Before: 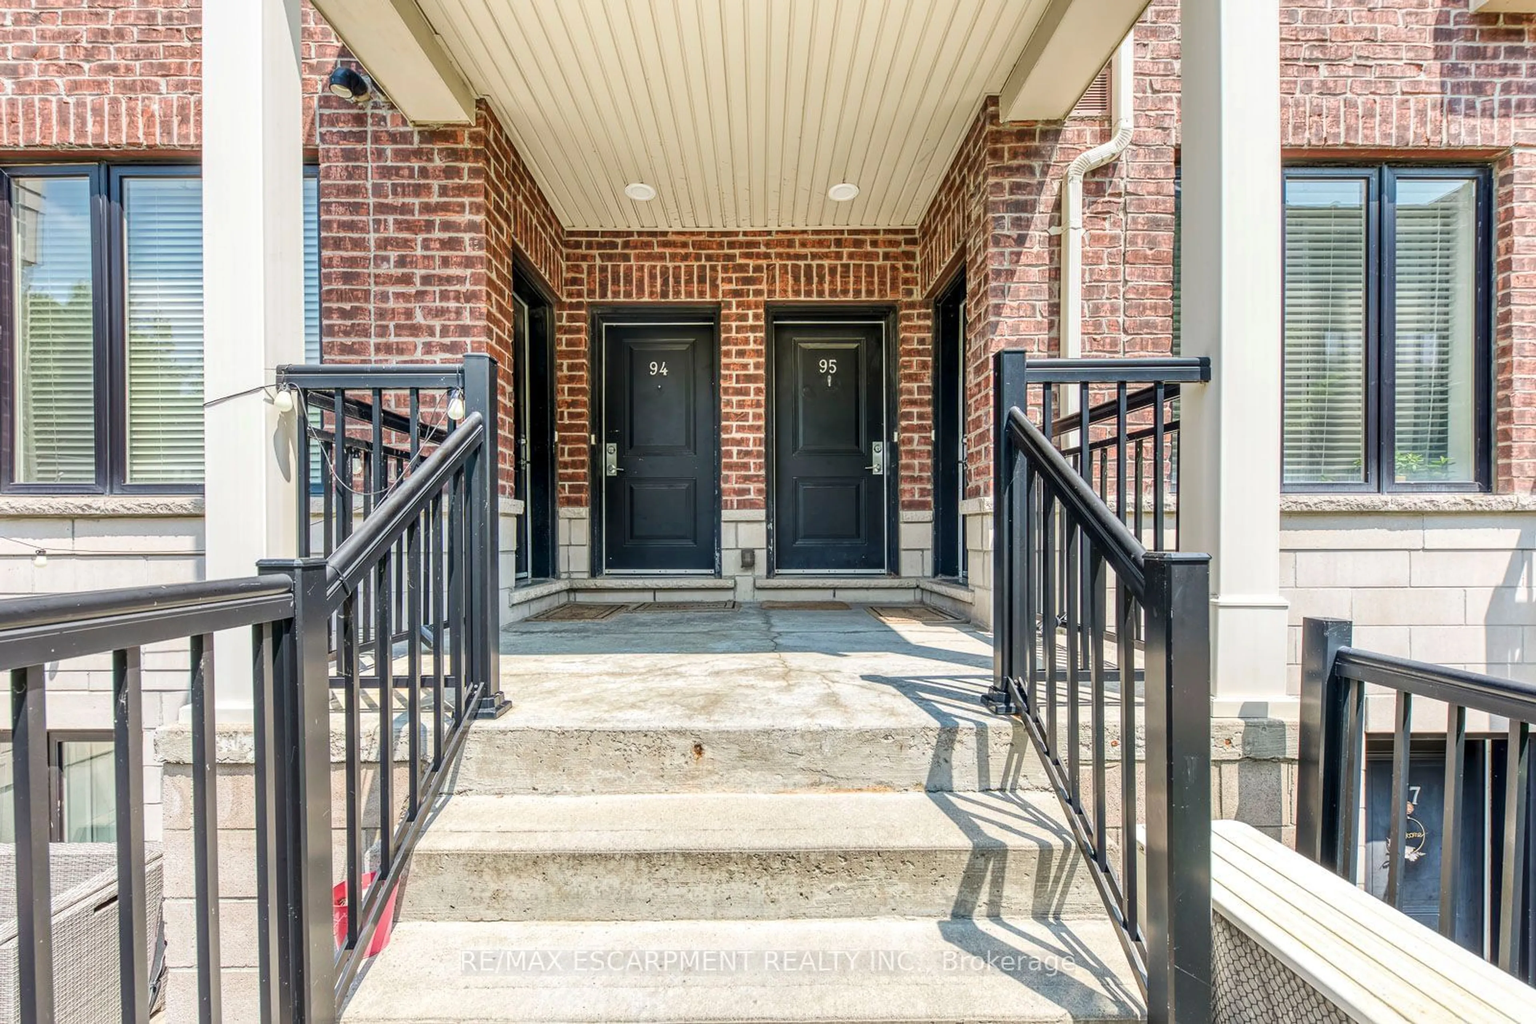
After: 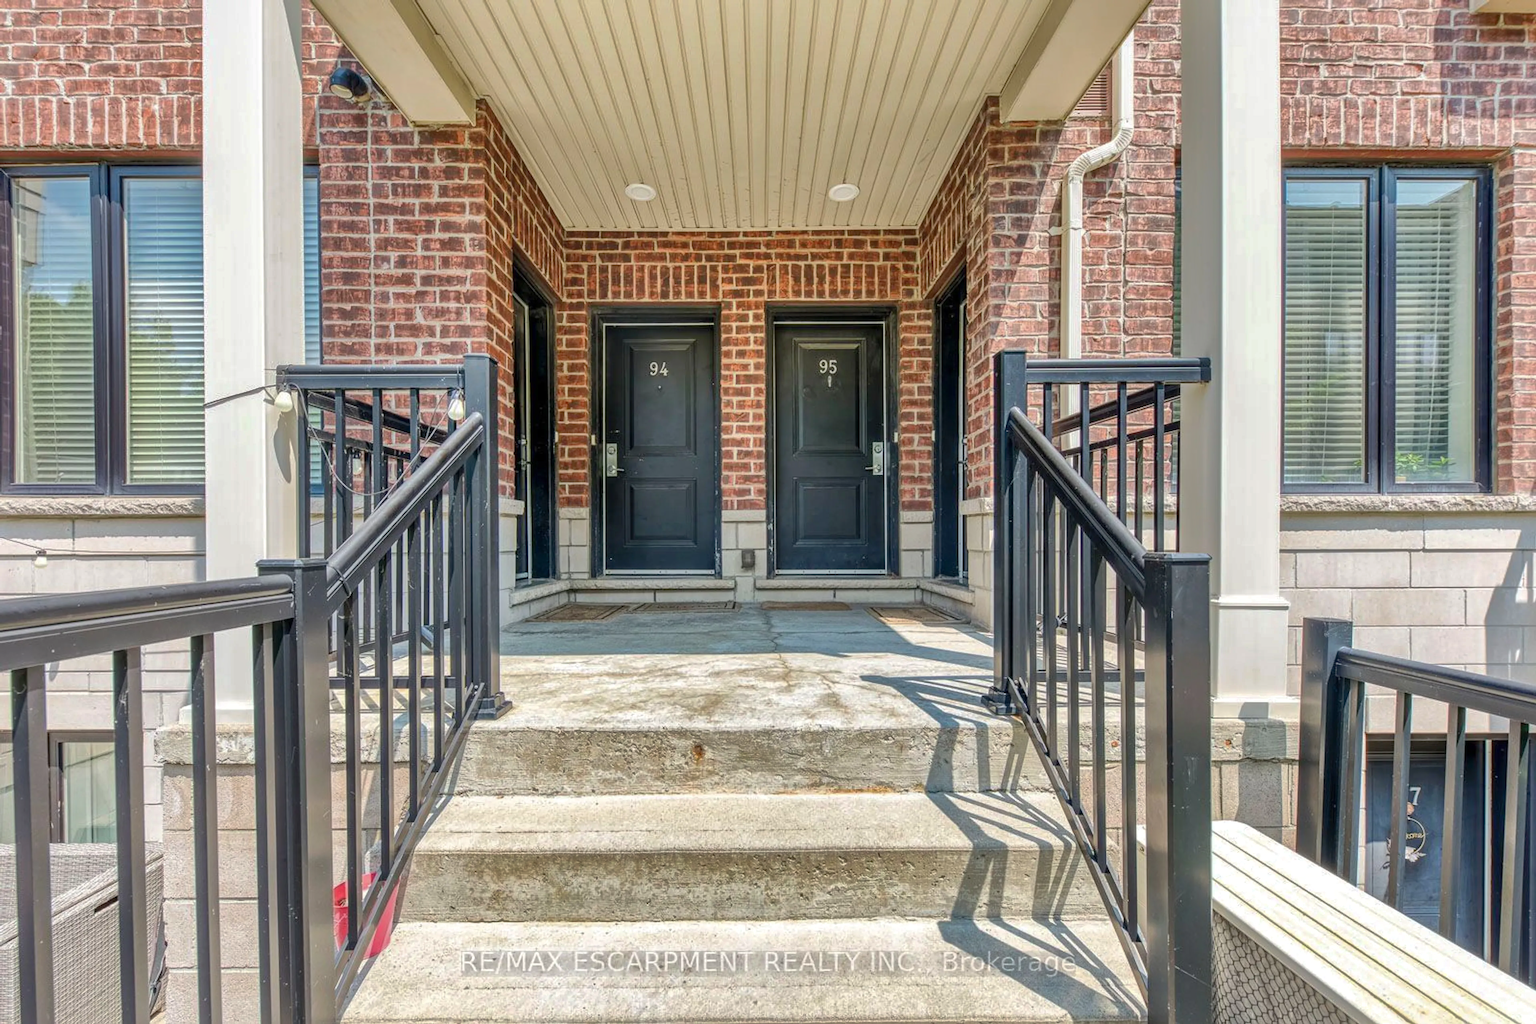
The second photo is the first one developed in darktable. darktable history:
tone equalizer: edges refinement/feathering 500, mask exposure compensation -1.57 EV, preserve details no
shadows and highlights: highlights -59.7, highlights color adjustment 73.84%
